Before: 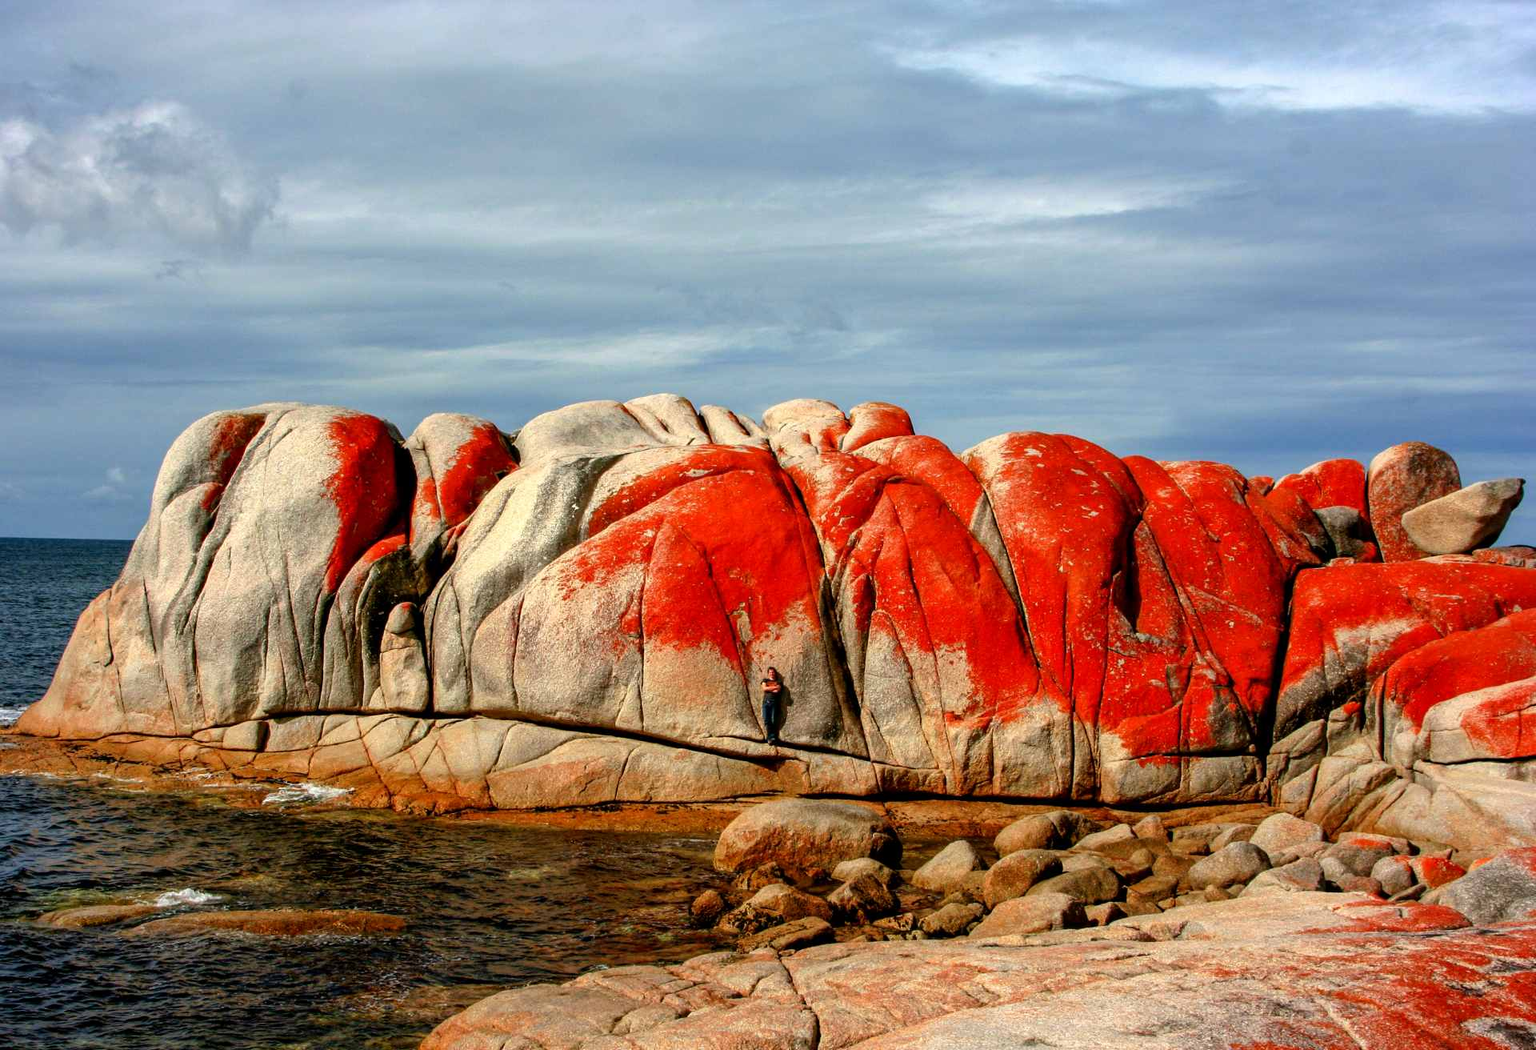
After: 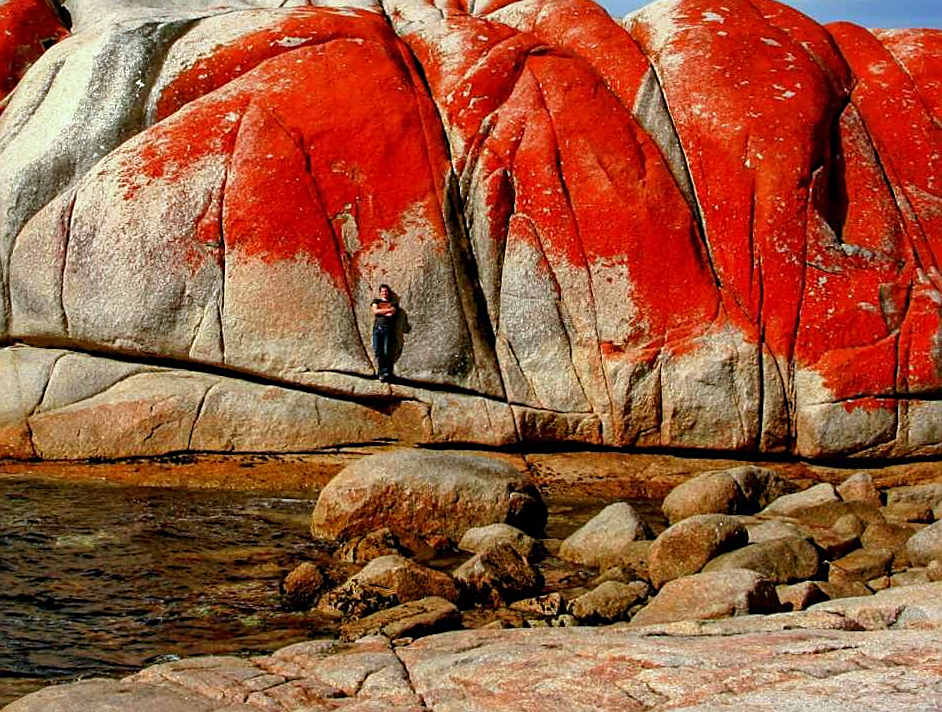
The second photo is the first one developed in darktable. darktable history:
rotate and perspective: rotation 0.192°, lens shift (horizontal) -0.015, crop left 0.005, crop right 0.996, crop top 0.006, crop bottom 0.99
crop: left 29.672%, top 41.786%, right 20.851%, bottom 3.487%
sharpen: on, module defaults
white balance: red 0.924, blue 1.095
